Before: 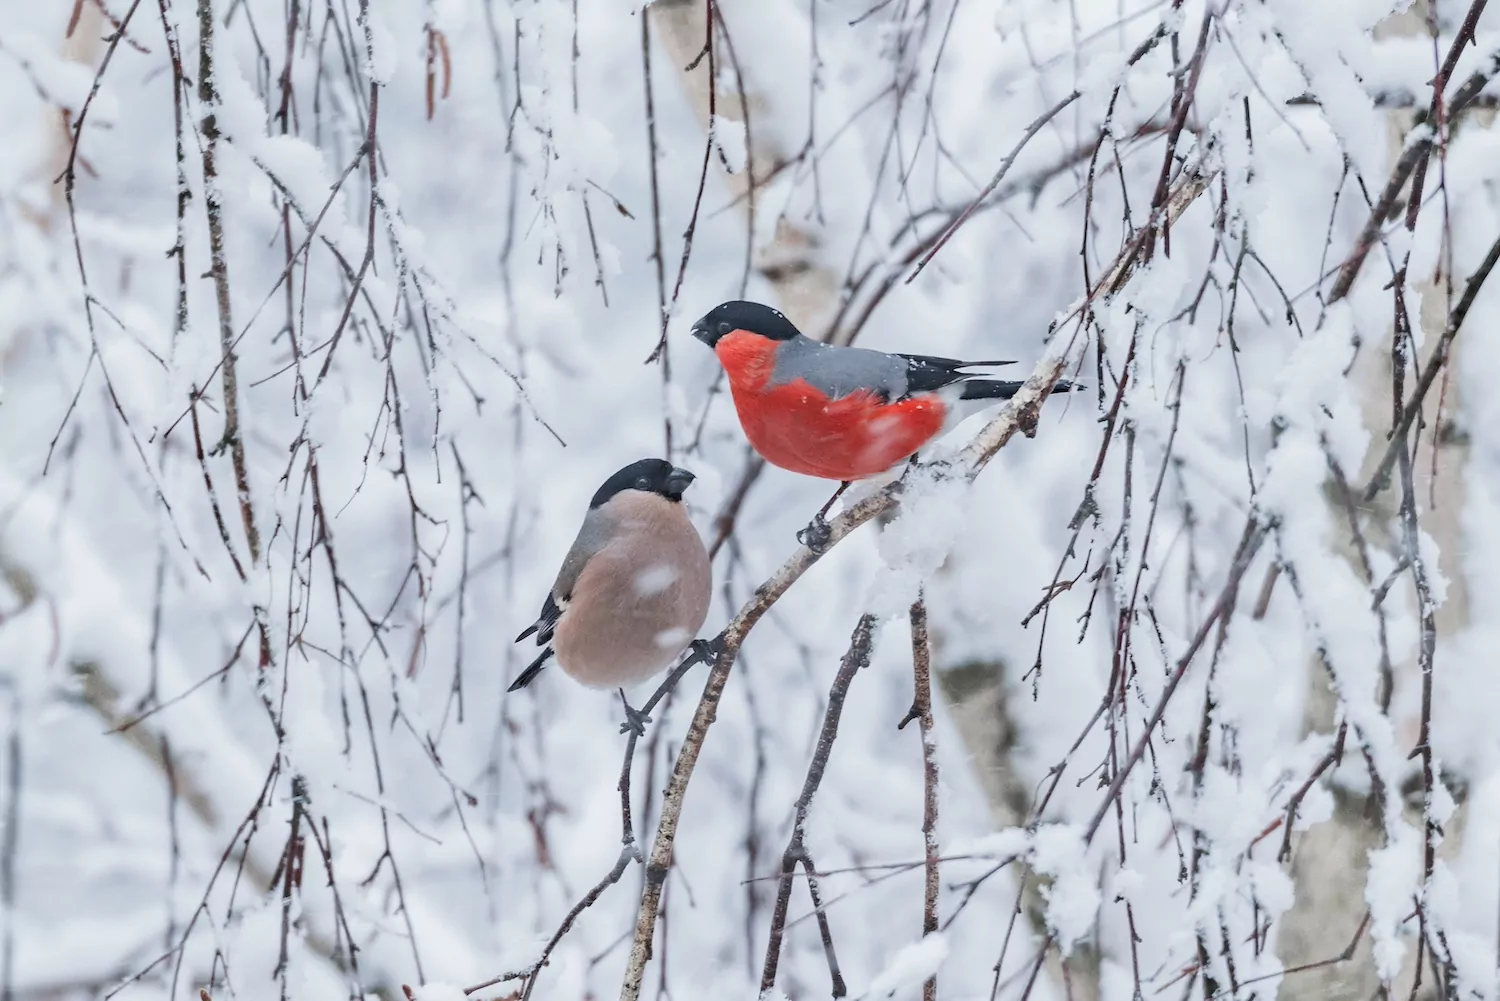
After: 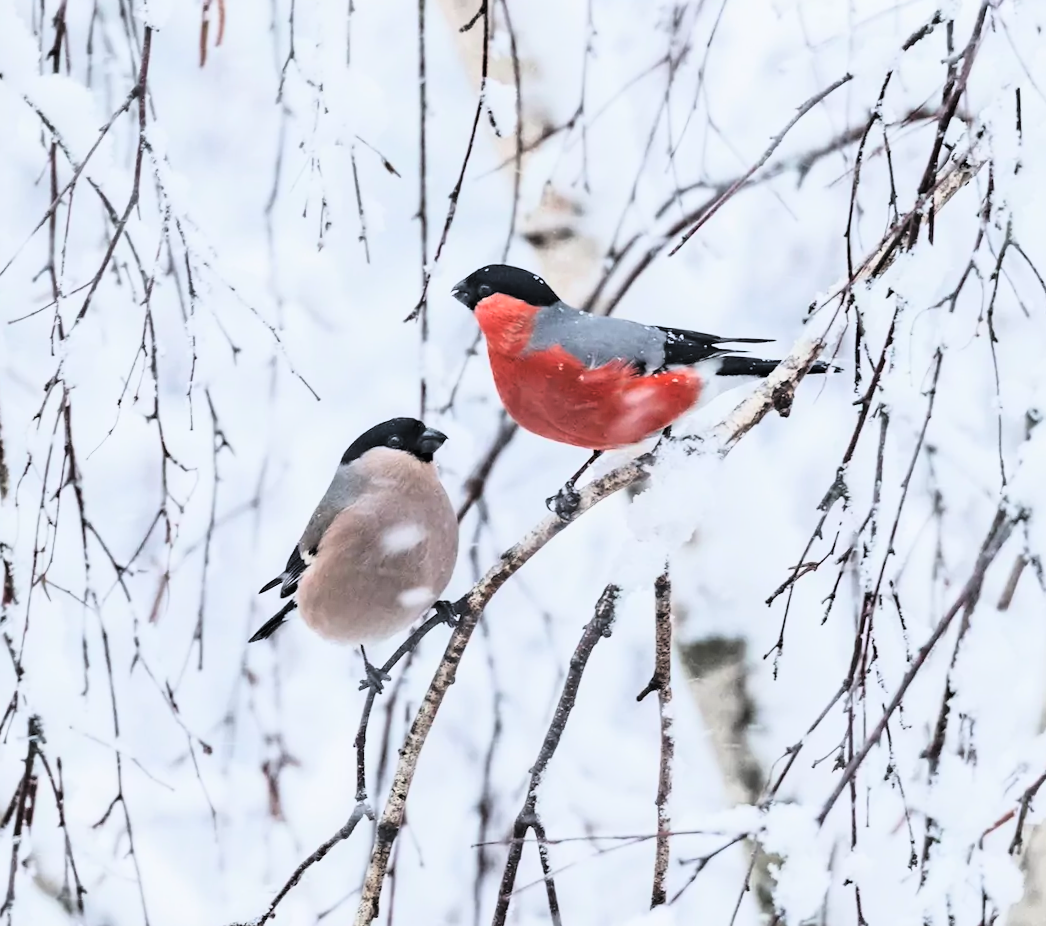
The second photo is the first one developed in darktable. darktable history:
contrast brightness saturation: saturation -0.069
tone curve: curves: ch0 [(0.016, 0.011) (0.094, 0.016) (0.469, 0.508) (0.721, 0.862) (1, 1)], color space Lab, linked channels, preserve colors none
crop and rotate: angle -3.1°, left 13.96%, top 0.017%, right 10.726%, bottom 0.031%
